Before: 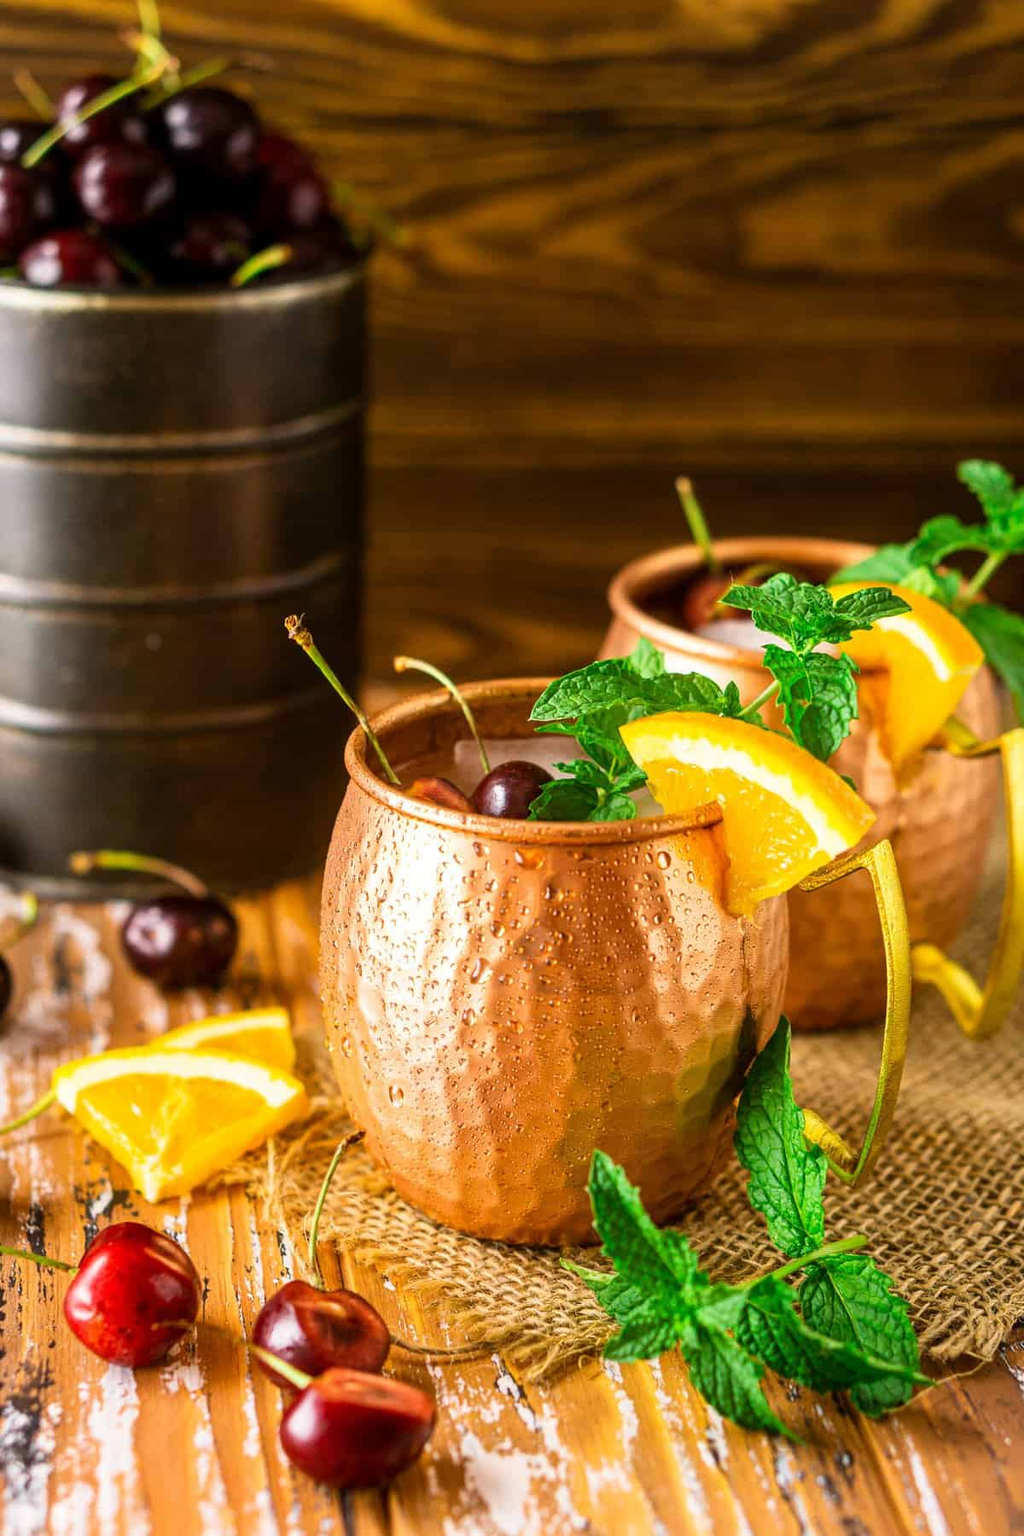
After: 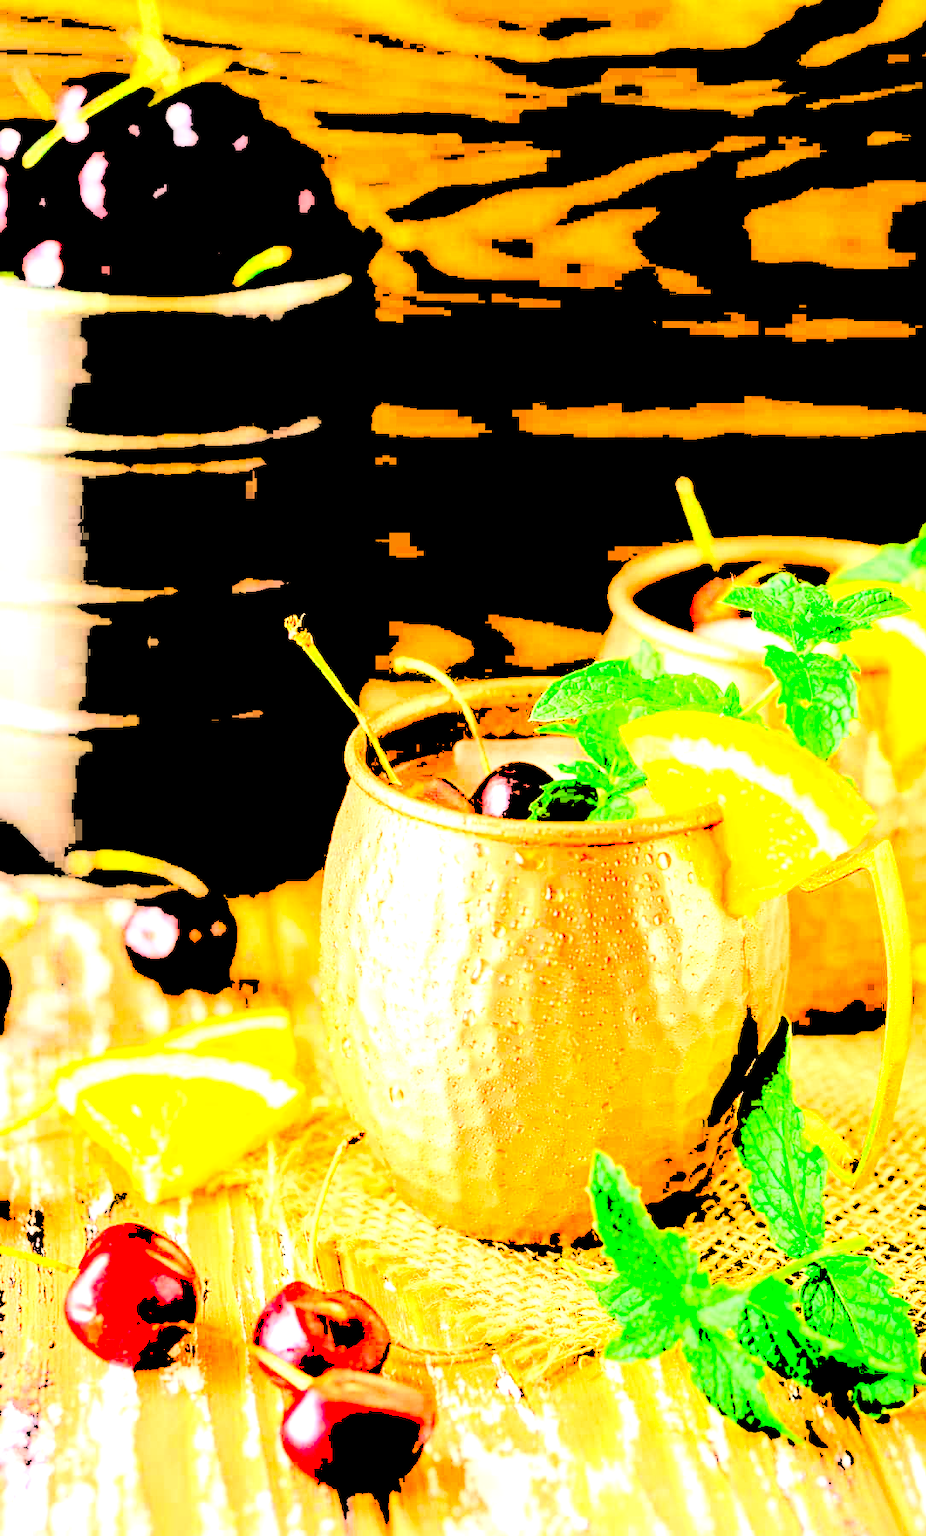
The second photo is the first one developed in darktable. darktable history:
crop: right 9.509%, bottom 0.031%
levels: levels [0.246, 0.246, 0.506]
